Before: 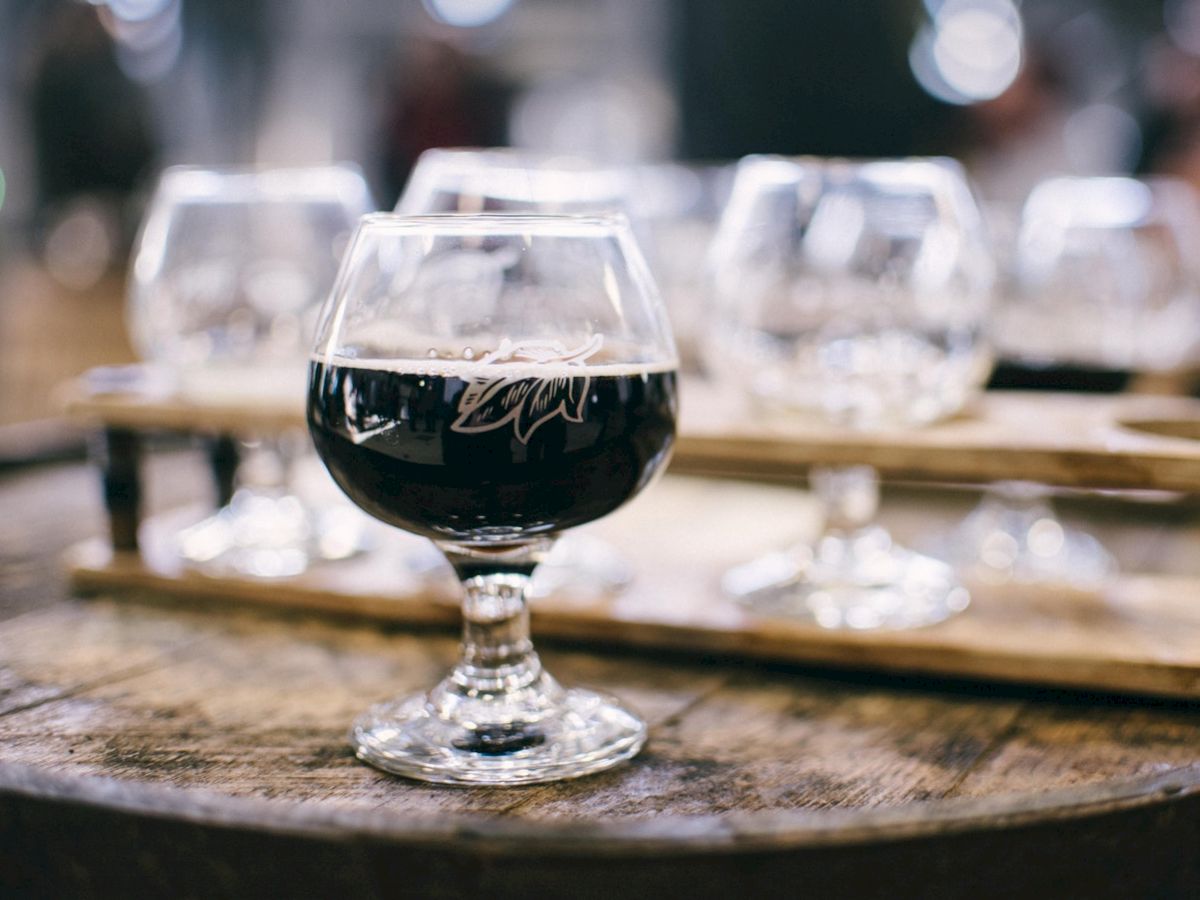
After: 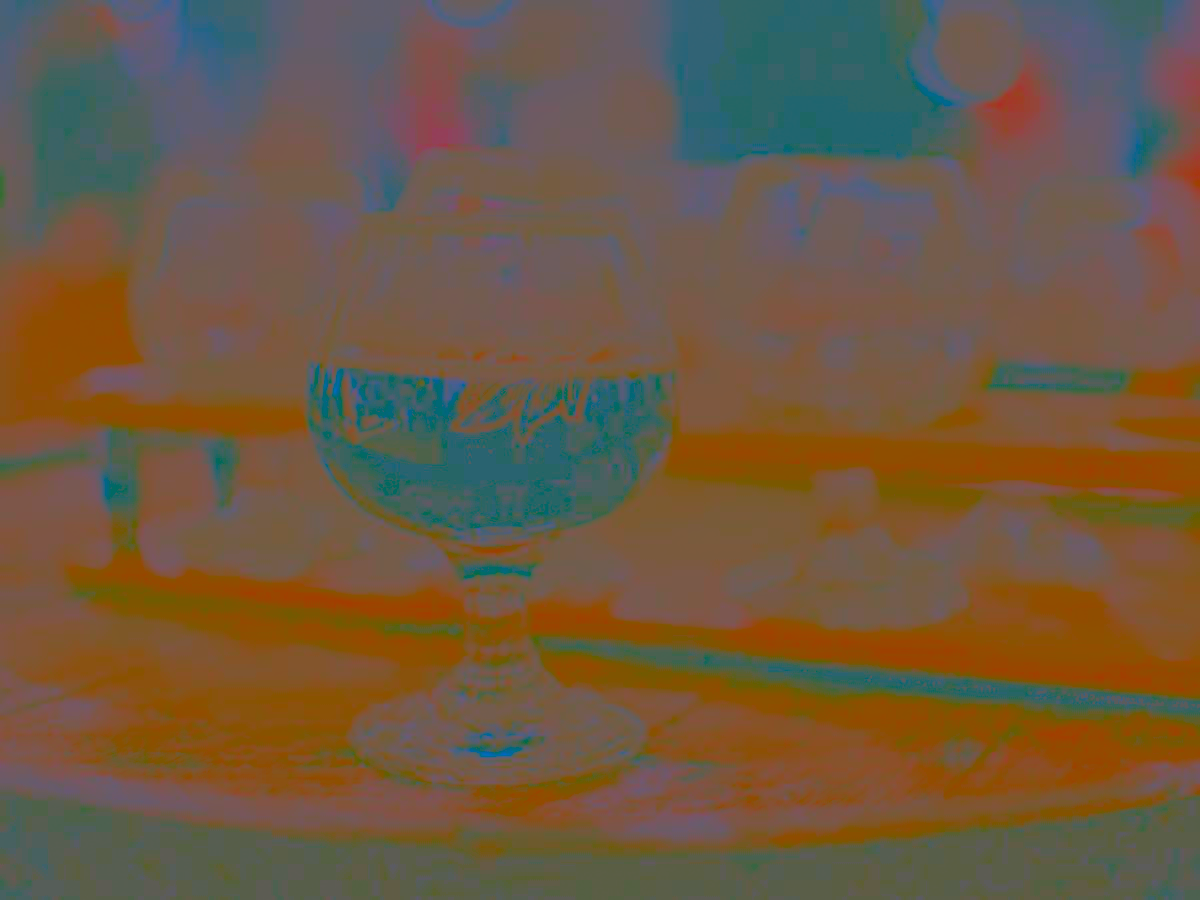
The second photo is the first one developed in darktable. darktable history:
contrast brightness saturation: contrast -0.98, brightness -0.166, saturation 0.736
color balance rgb: highlights gain › chroma 3.049%, highlights gain › hue 76.26°, linear chroma grading › global chroma -0.604%, perceptual saturation grading › global saturation 20%, perceptual saturation grading › highlights -25.671%, perceptual saturation grading › shadows 25.981%
exposure: black level correction 0.001, exposure 1.116 EV, compensate highlight preservation false
